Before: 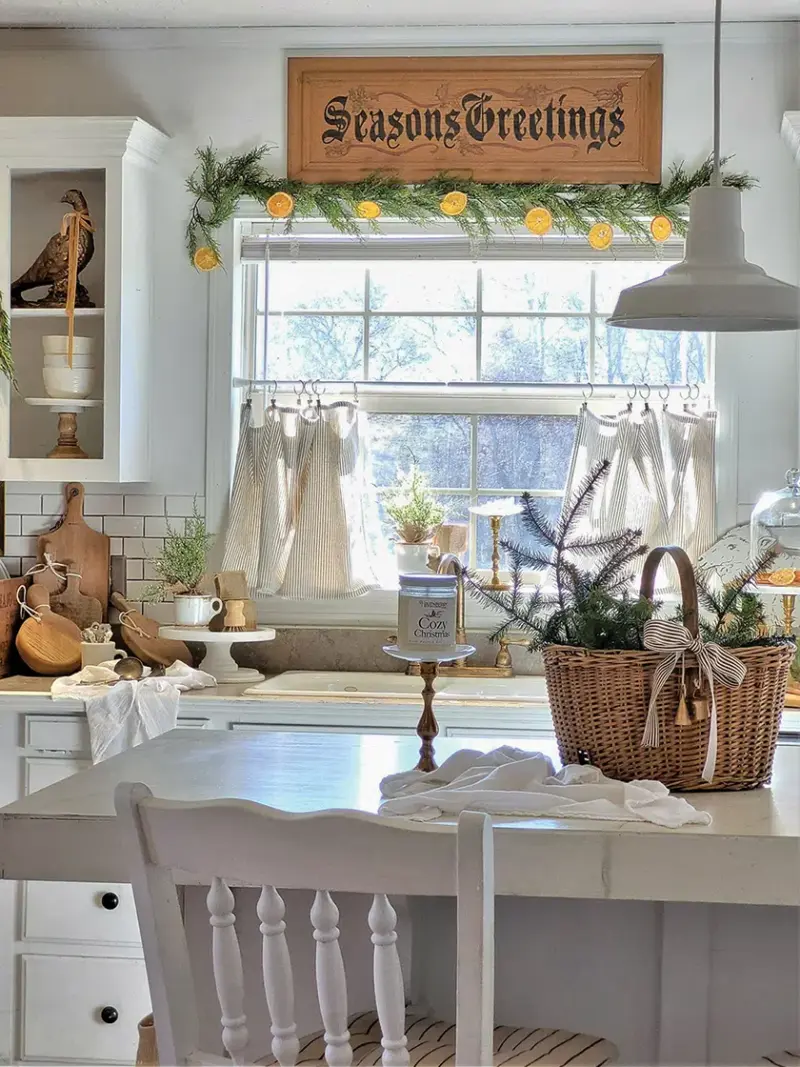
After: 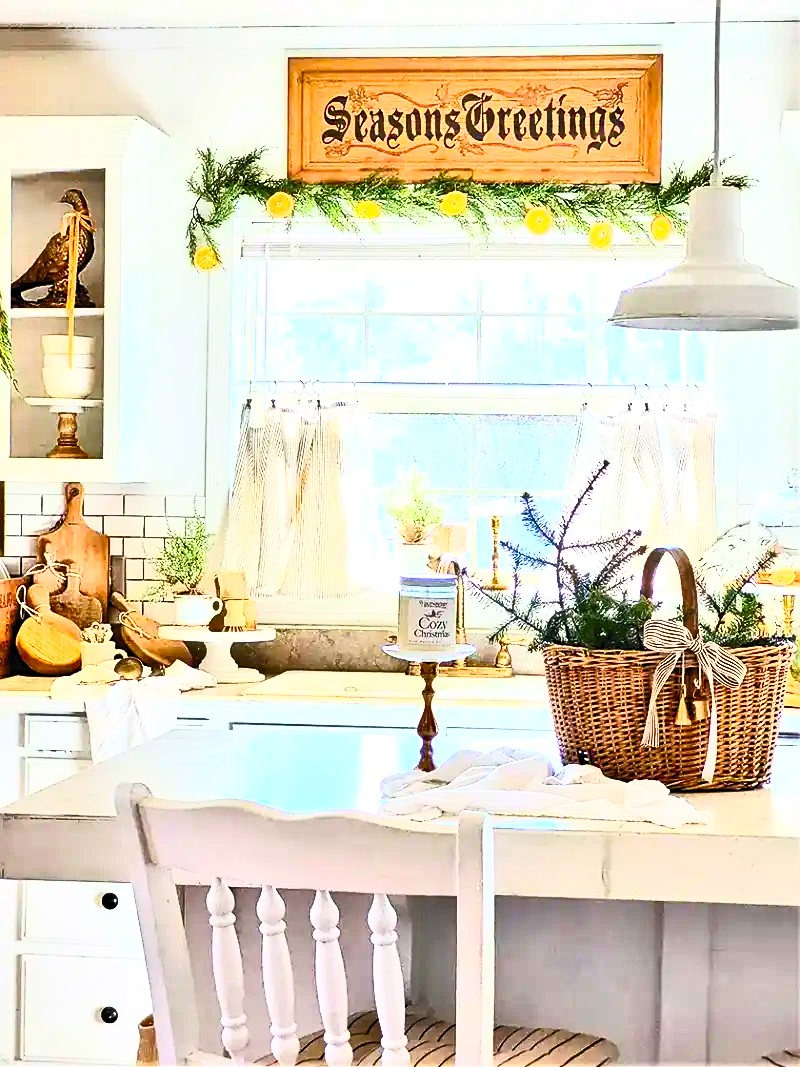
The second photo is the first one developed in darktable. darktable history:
color balance rgb: perceptual saturation grading › global saturation 25%, perceptual saturation grading › highlights -50%, perceptual saturation grading › shadows 30%, perceptual brilliance grading › global brilliance 12%, global vibrance 20%
contrast brightness saturation: contrast 0.83, brightness 0.59, saturation 0.59
sharpen: radius 2.529, amount 0.323
